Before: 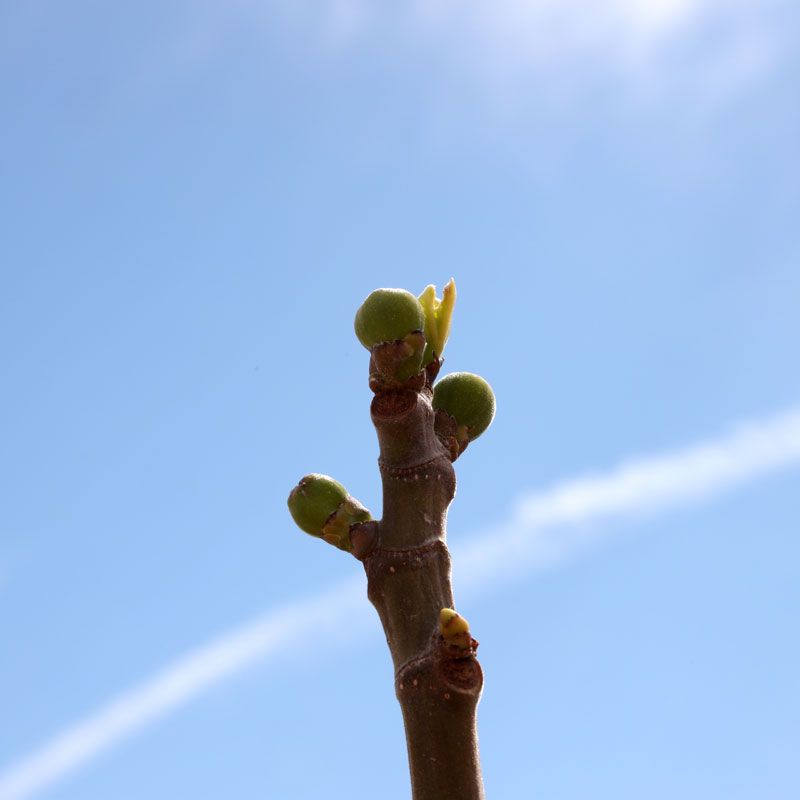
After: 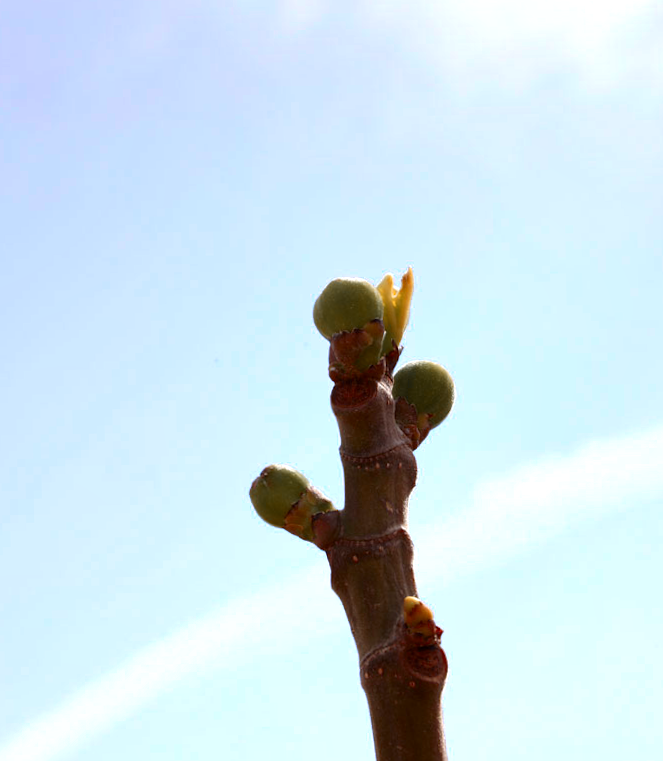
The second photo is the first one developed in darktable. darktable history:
color zones: curves: ch0 [(0, 0.363) (0.128, 0.373) (0.25, 0.5) (0.402, 0.407) (0.521, 0.525) (0.63, 0.559) (0.729, 0.662) (0.867, 0.471)]; ch1 [(0, 0.515) (0.136, 0.618) (0.25, 0.5) (0.378, 0) (0.516, 0) (0.622, 0.593) (0.737, 0.819) (0.87, 0.593)]; ch2 [(0, 0.529) (0.128, 0.471) (0.282, 0.451) (0.386, 0.662) (0.516, 0.525) (0.633, 0.554) (0.75, 0.62) (0.875, 0.441)]
crop and rotate: angle 1°, left 4.281%, top 0.642%, right 11.383%, bottom 2.486%
shadows and highlights: shadows 37.27, highlights -28.18, soften with gaussian
exposure: exposure 0.2 EV, compensate highlight preservation false
